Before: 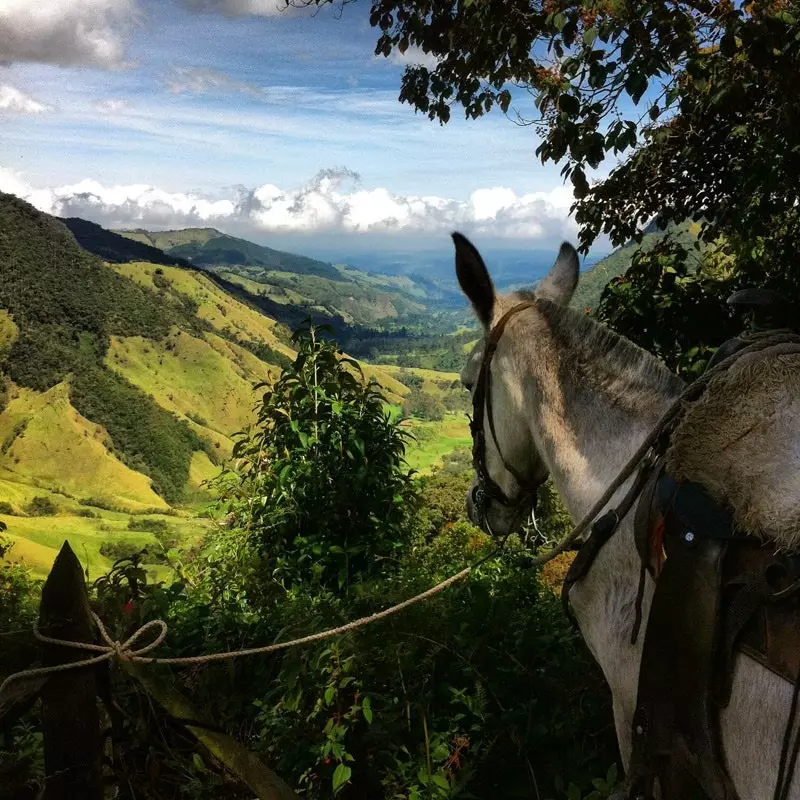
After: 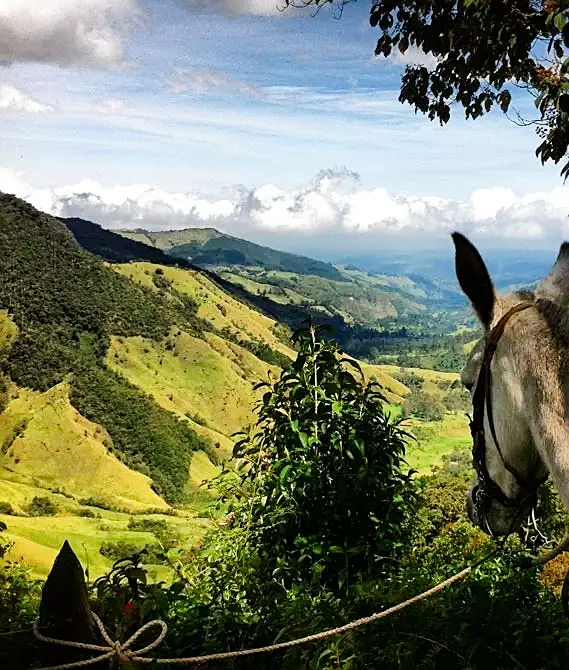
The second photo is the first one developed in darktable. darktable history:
sharpen: on, module defaults
tone curve: curves: ch0 [(0, 0) (0.004, 0.001) (0.133, 0.112) (0.325, 0.362) (0.832, 0.893) (1, 1)], preserve colors none
crop: right 28.785%, bottom 16.193%
